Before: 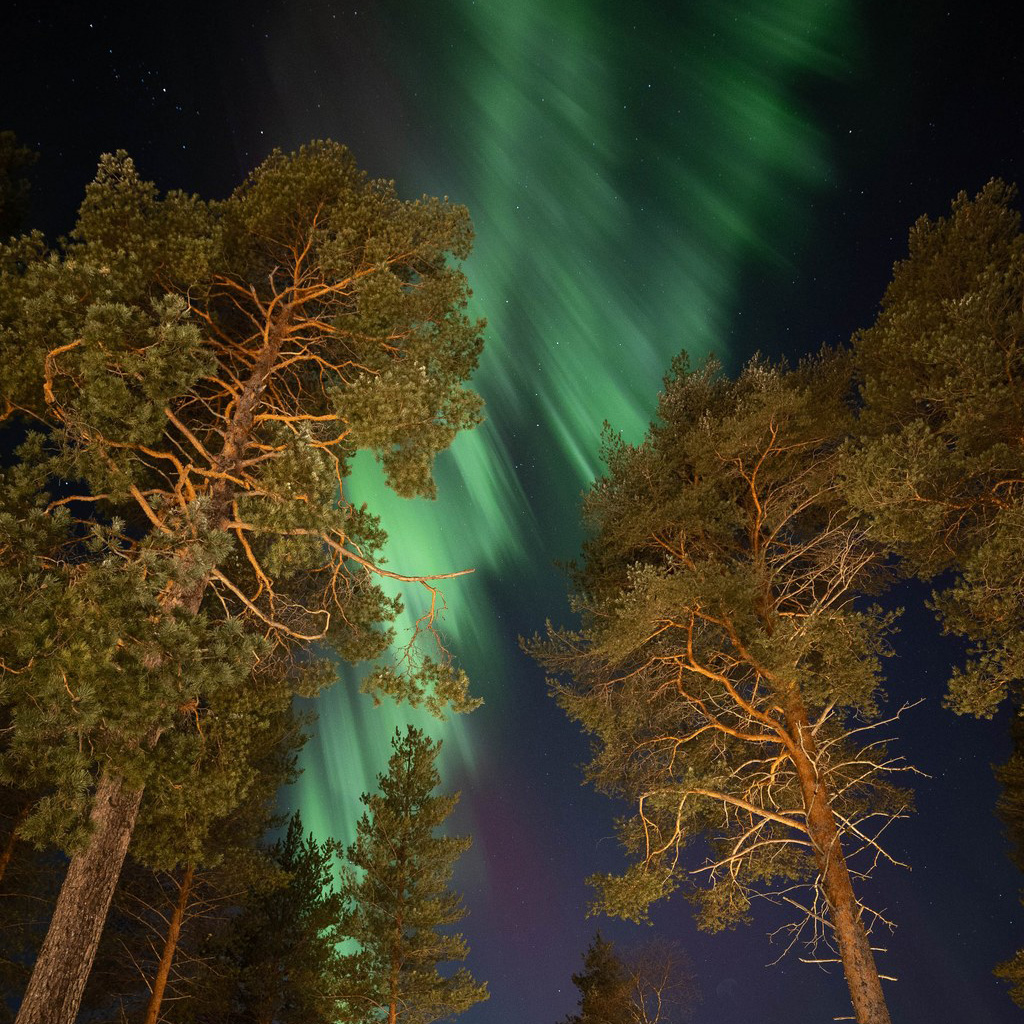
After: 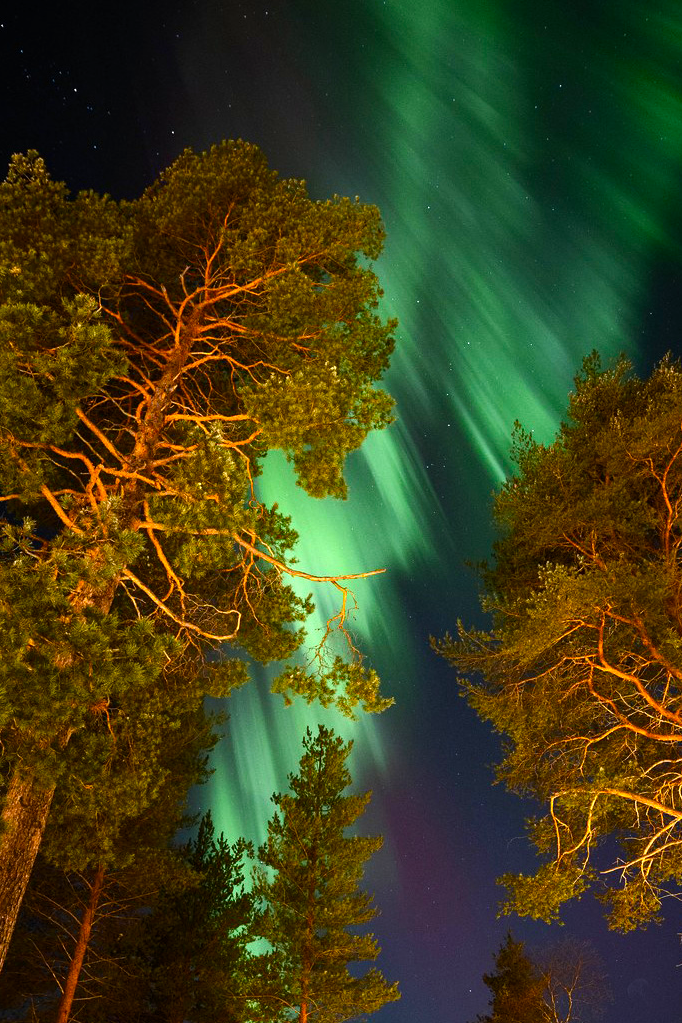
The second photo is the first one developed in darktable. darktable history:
color balance rgb: linear chroma grading › global chroma 8.12%, perceptual saturation grading › global saturation 9.07%, perceptual saturation grading › highlights -13.84%, perceptual saturation grading › mid-tones 14.88%, perceptual saturation grading › shadows 22.8%, perceptual brilliance grading › highlights 2.61%, global vibrance 12.07%
color zones: curves: ch0 [(0.224, 0.526) (0.75, 0.5)]; ch1 [(0.055, 0.526) (0.224, 0.761) (0.377, 0.526) (0.75, 0.5)]
crop and rotate: left 8.786%, right 24.548%
tone equalizer: -8 EV -0.417 EV, -7 EV -0.389 EV, -6 EV -0.333 EV, -5 EV -0.222 EV, -3 EV 0.222 EV, -2 EV 0.333 EV, -1 EV 0.389 EV, +0 EV 0.417 EV, edges refinement/feathering 500, mask exposure compensation -1.57 EV, preserve details no
